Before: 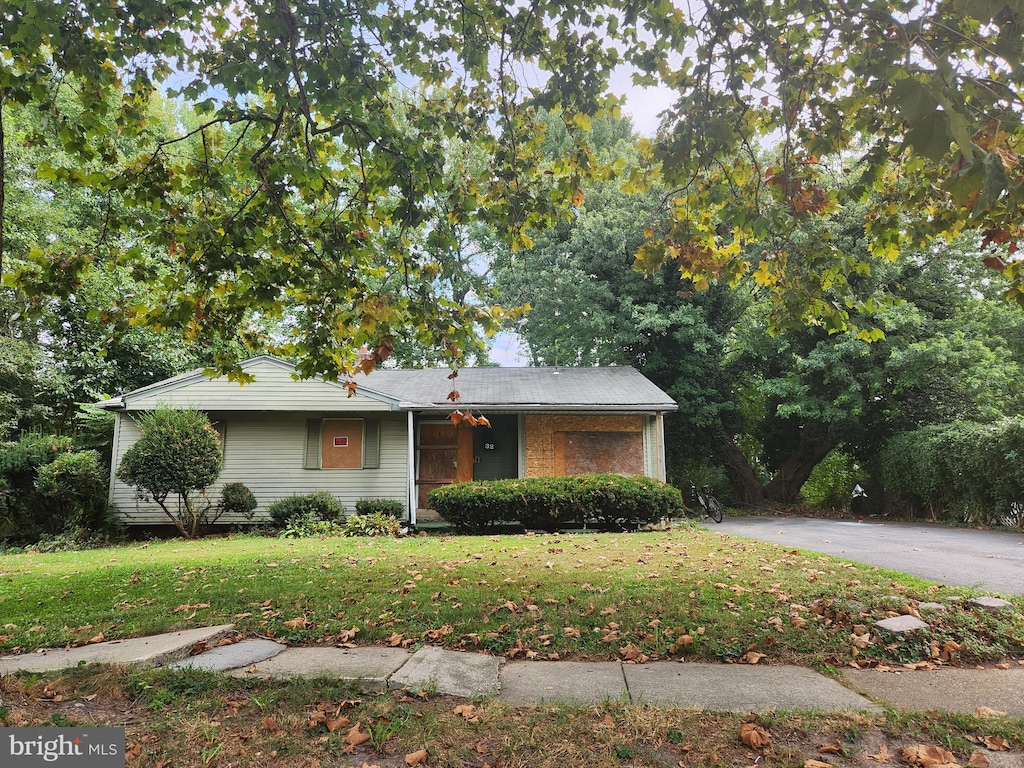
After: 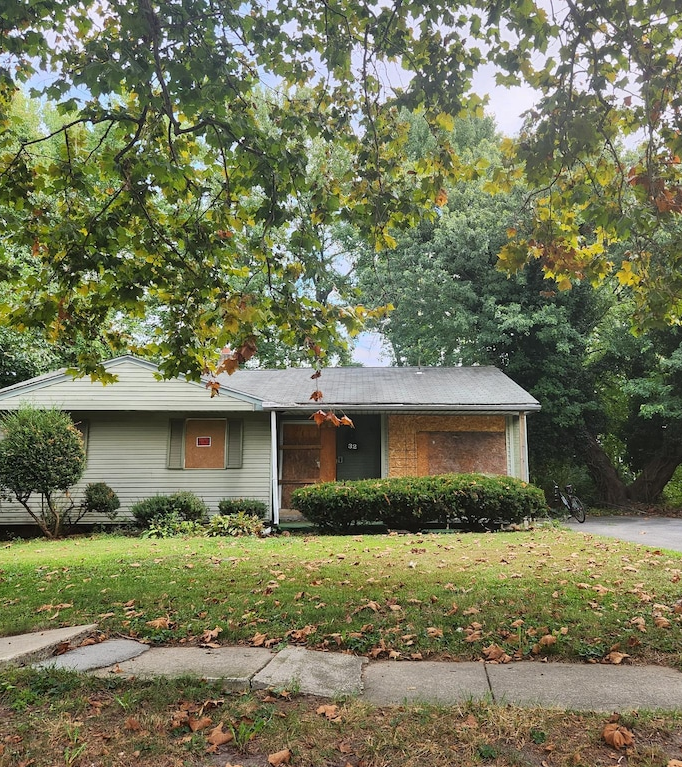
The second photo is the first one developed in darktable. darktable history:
crop and rotate: left 13.423%, right 19.934%
